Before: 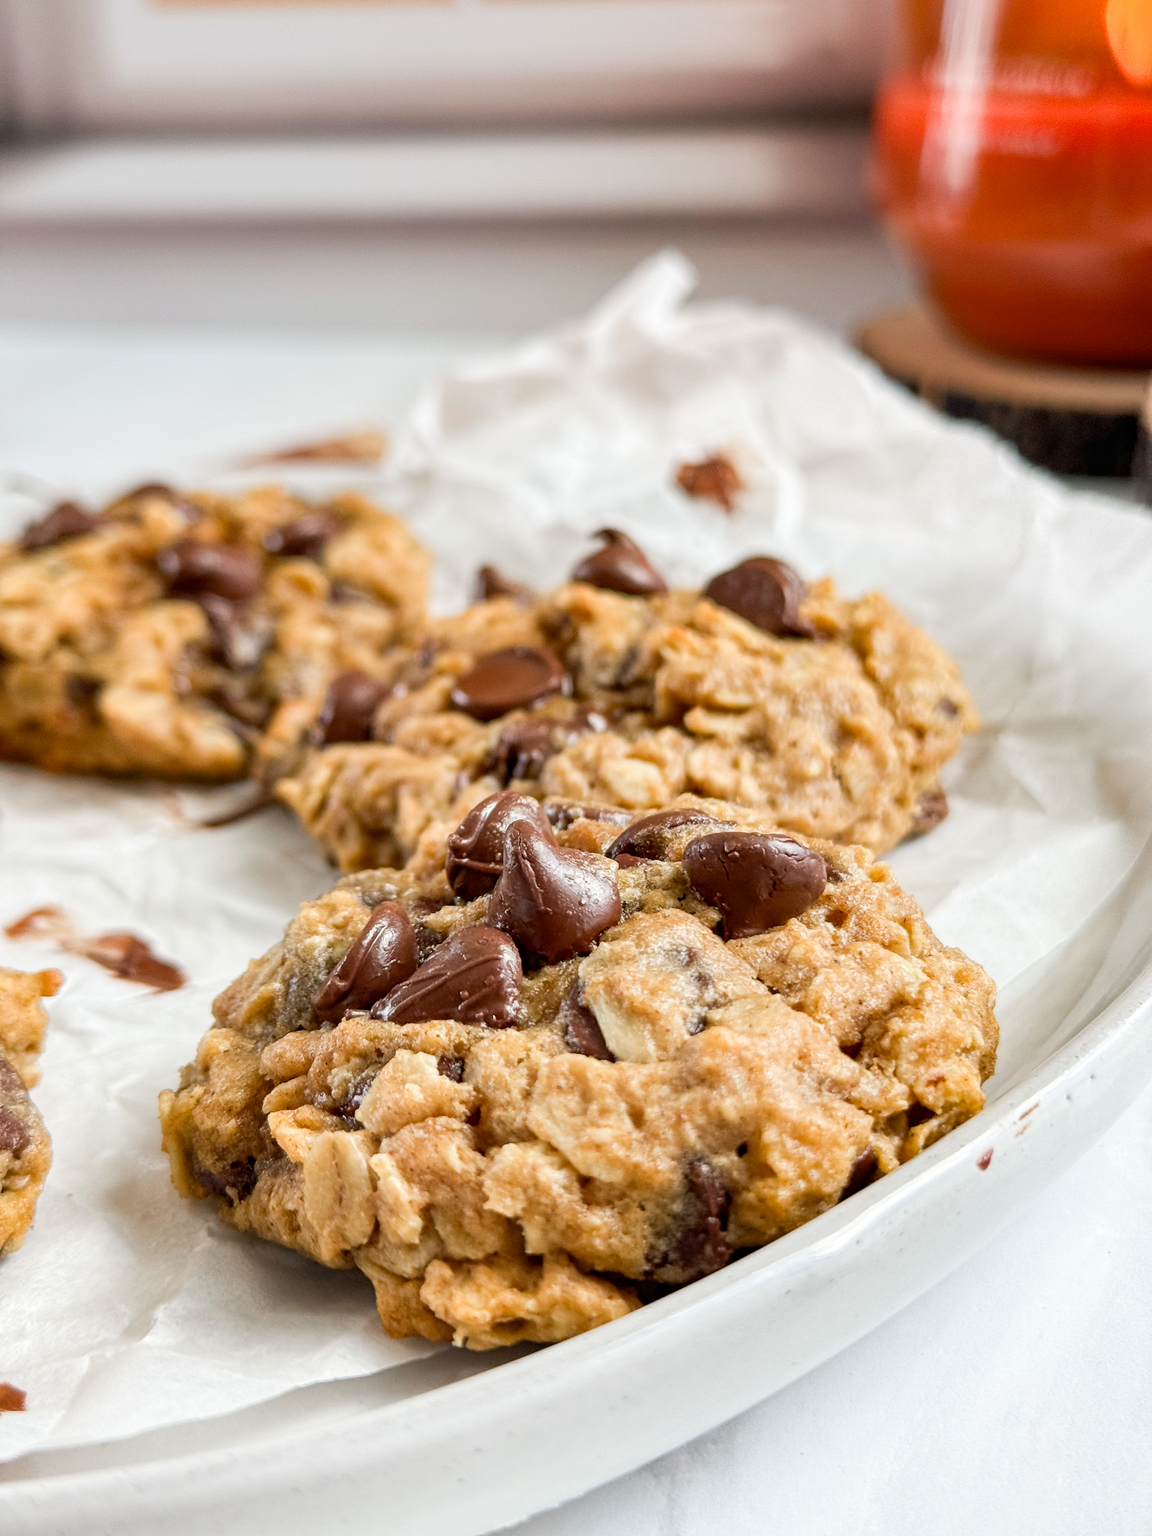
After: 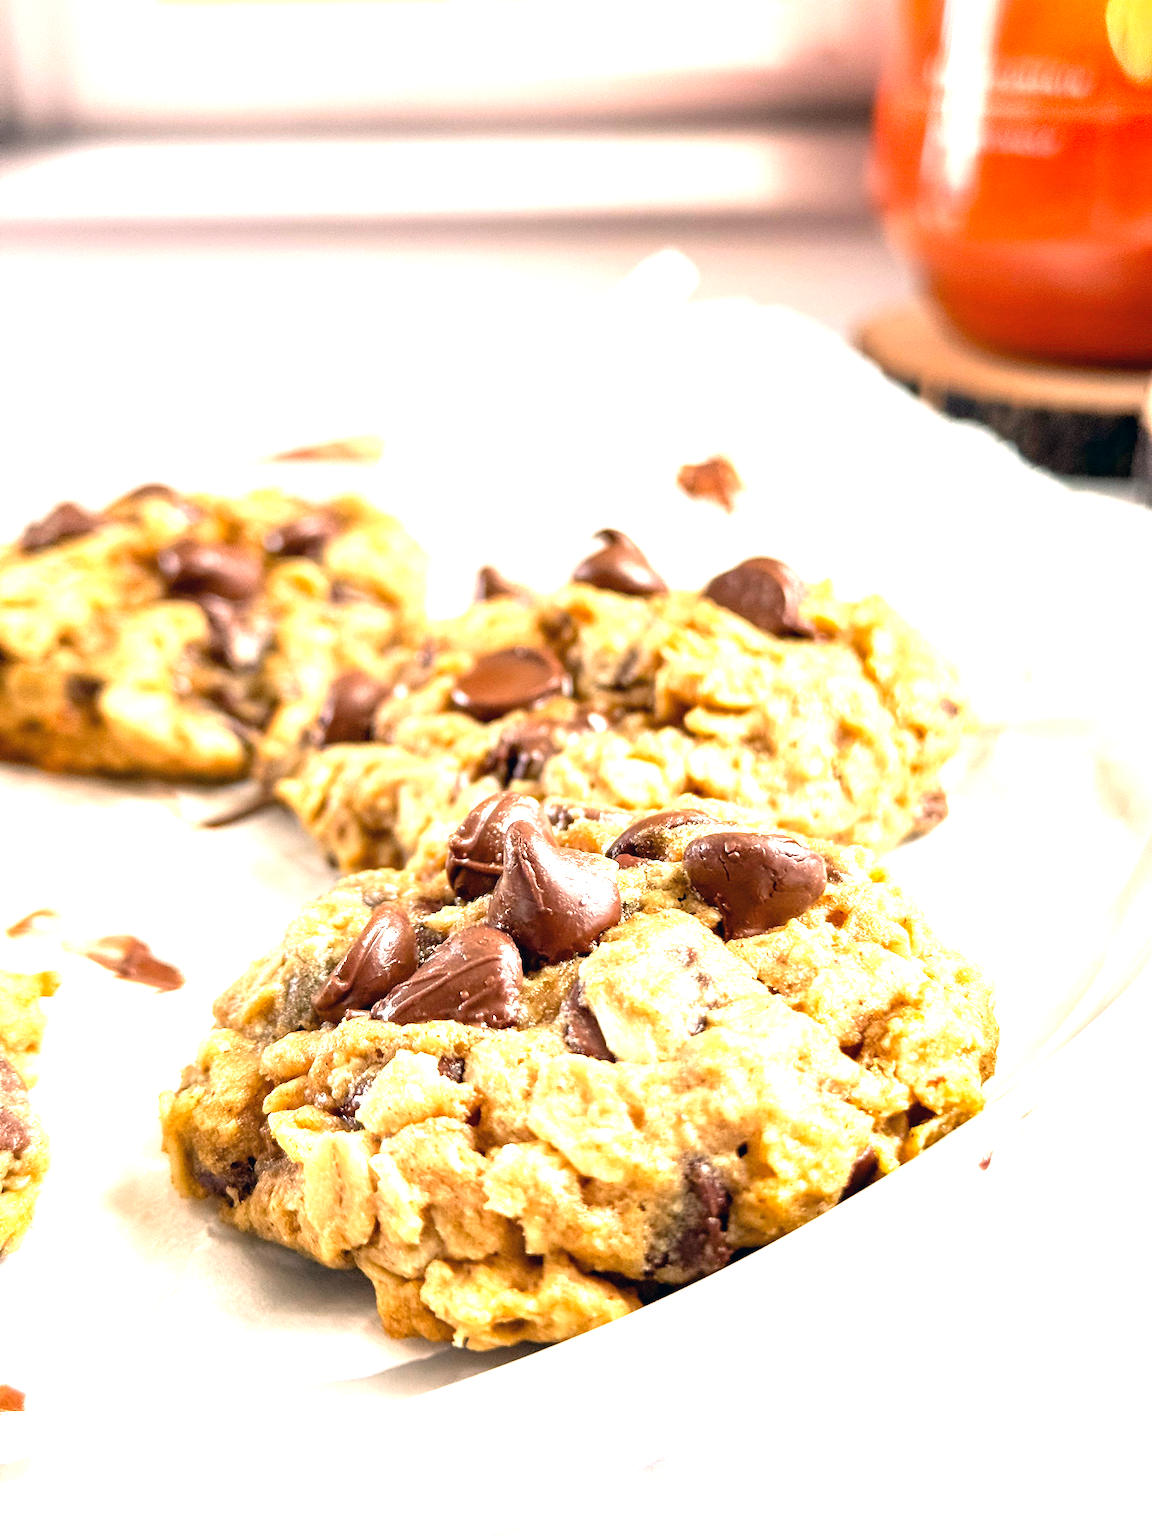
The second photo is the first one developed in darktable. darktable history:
exposure: black level correction 0, exposure 1.45 EV, compensate exposure bias true, compensate highlight preservation false
color correction: highlights a* 5.38, highlights b* 5.3, shadows a* -4.26, shadows b* -5.11
